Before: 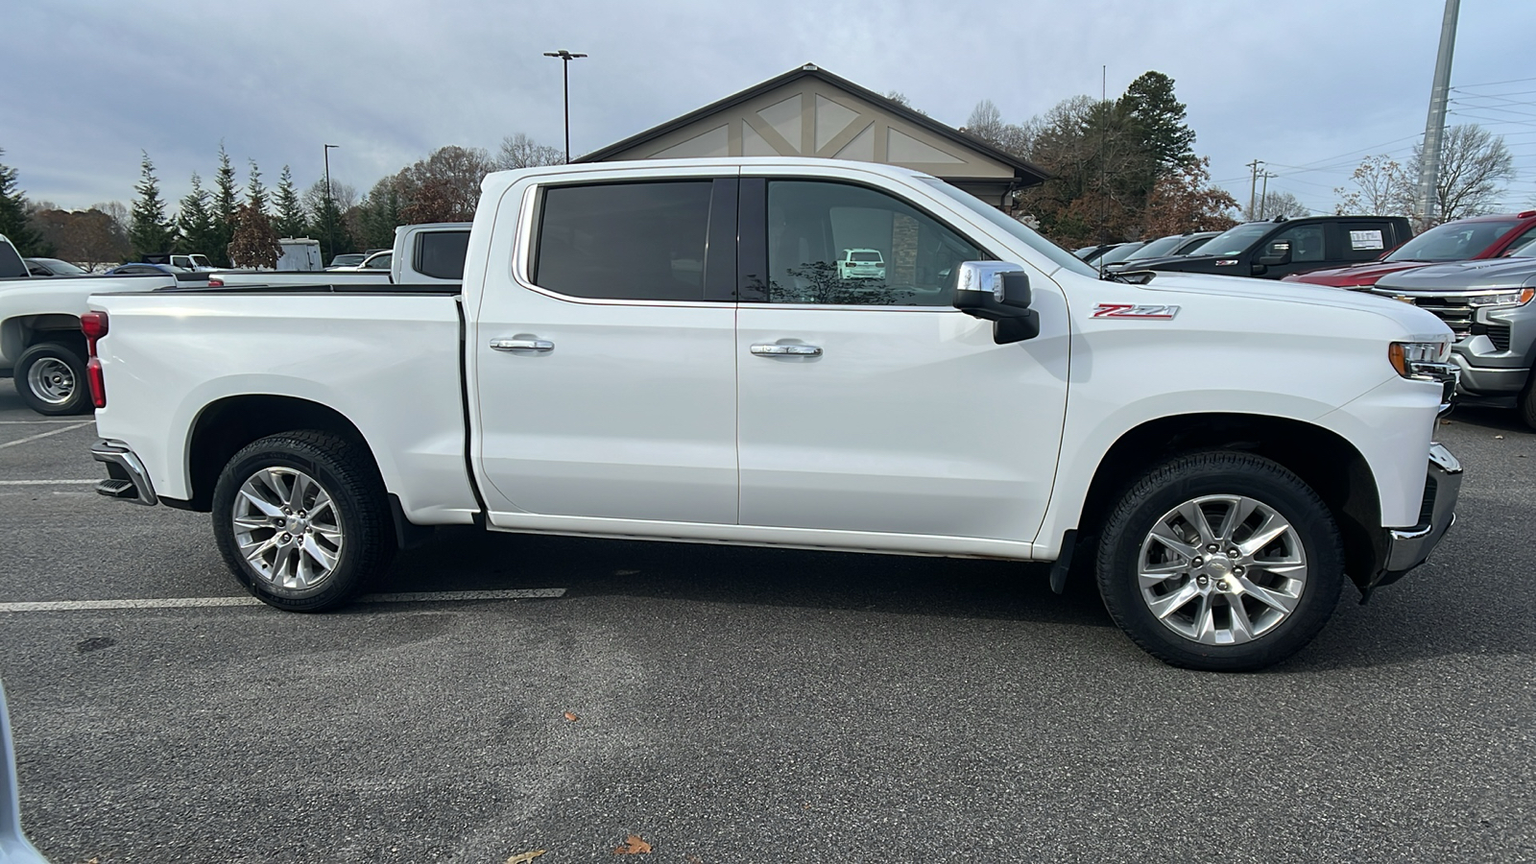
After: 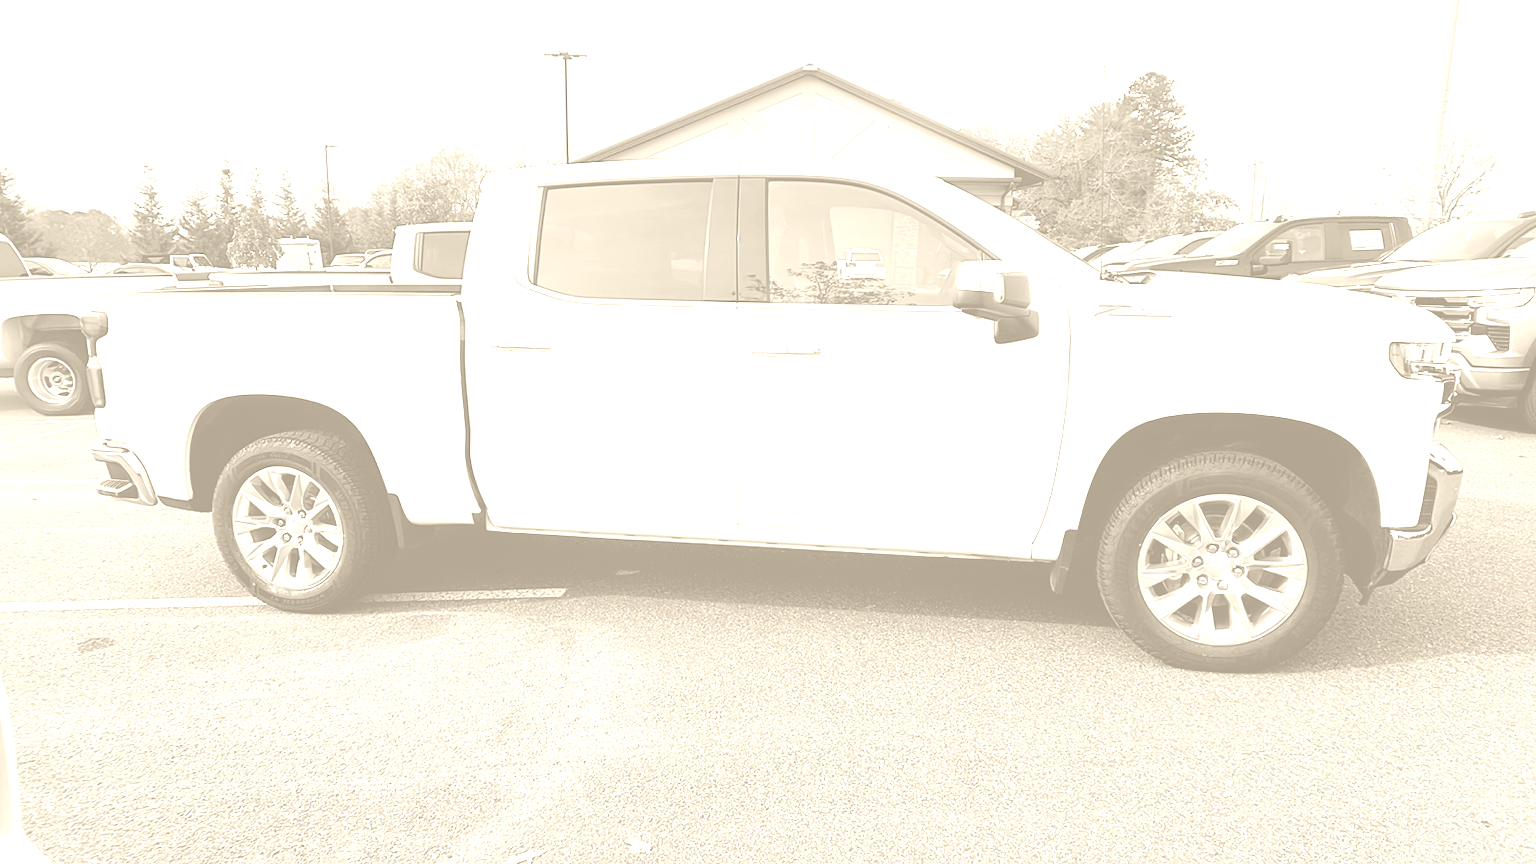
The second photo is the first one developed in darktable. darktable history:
tone curve: curves: ch0 [(0, 0) (0.003, 0.003) (0.011, 0.012) (0.025, 0.028) (0.044, 0.049) (0.069, 0.091) (0.1, 0.144) (0.136, 0.21) (0.177, 0.277) (0.224, 0.352) (0.277, 0.433) (0.335, 0.523) (0.399, 0.613) (0.468, 0.702) (0.543, 0.79) (0.623, 0.867) (0.709, 0.916) (0.801, 0.946) (0.898, 0.972) (1, 1)], color space Lab, independent channels, preserve colors none
colorize: hue 36°, saturation 71%, lightness 80.79%
